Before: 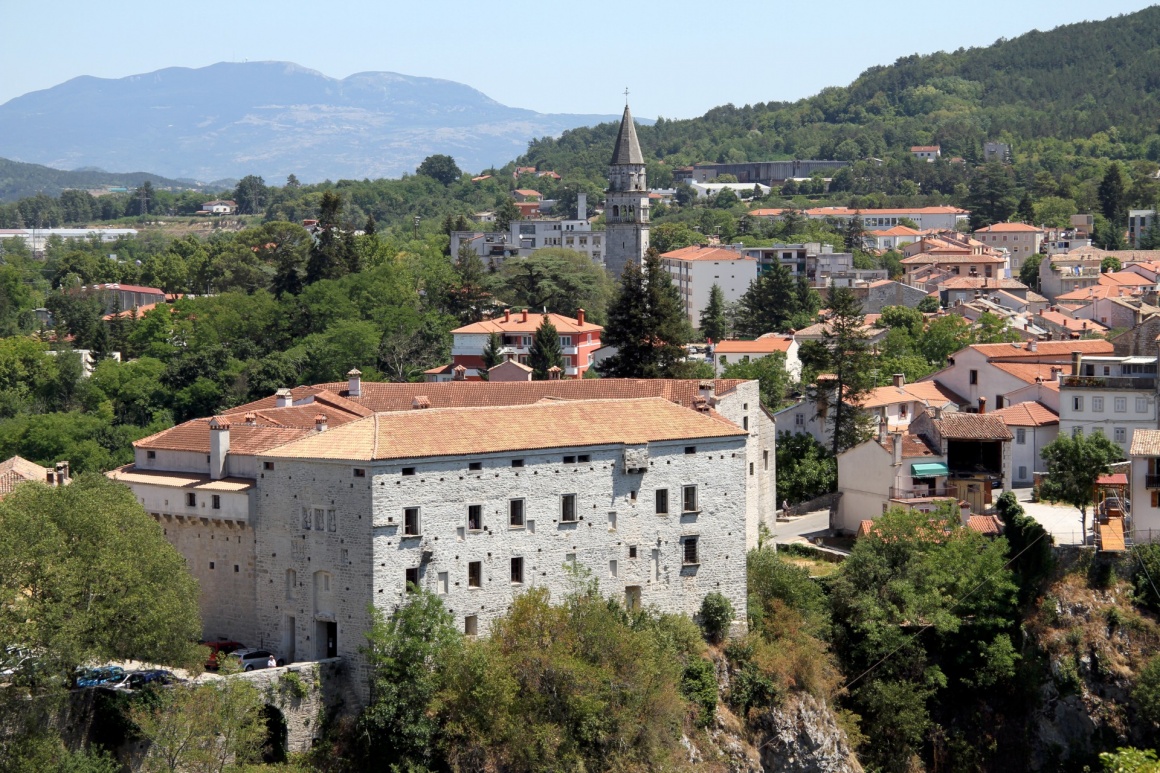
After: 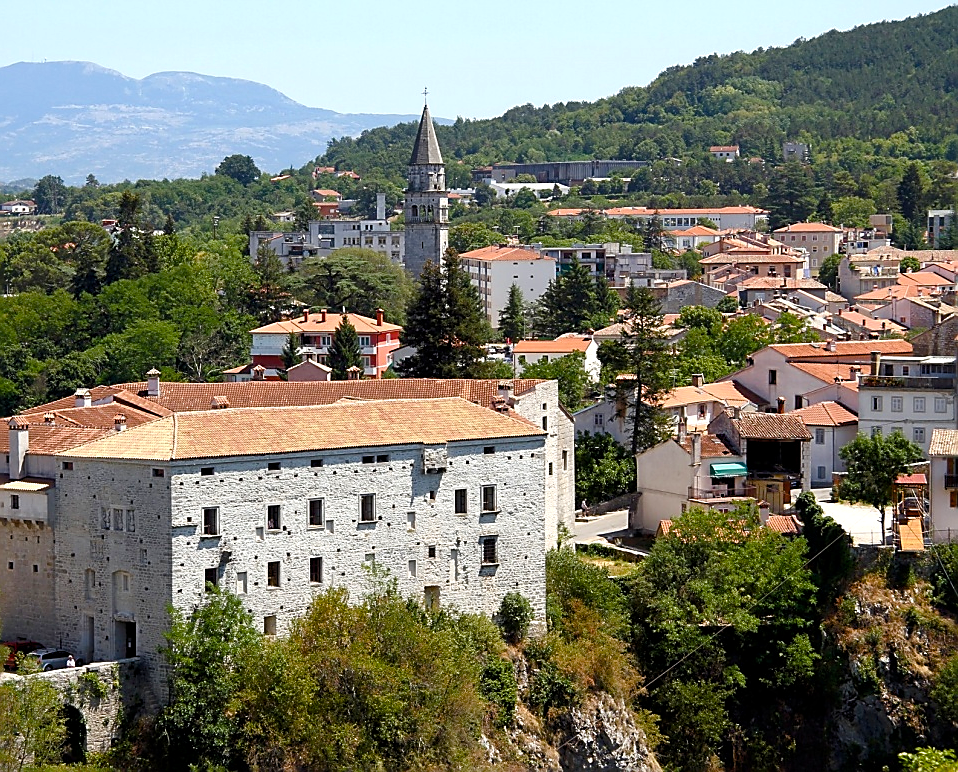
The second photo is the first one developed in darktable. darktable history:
sharpen: radius 1.379, amount 1.249, threshold 0.802
color balance rgb: power › hue 213.66°, perceptual saturation grading › global saturation 20%, perceptual saturation grading › highlights -25.224%, perceptual saturation grading › shadows 49.368%, perceptual brilliance grading › highlights 5.63%, perceptual brilliance grading › shadows -9.917%, global vibrance 20%
crop: left 17.4%, bottom 0.019%
local contrast: mode bilateral grid, contrast 11, coarseness 26, detail 115%, midtone range 0.2
